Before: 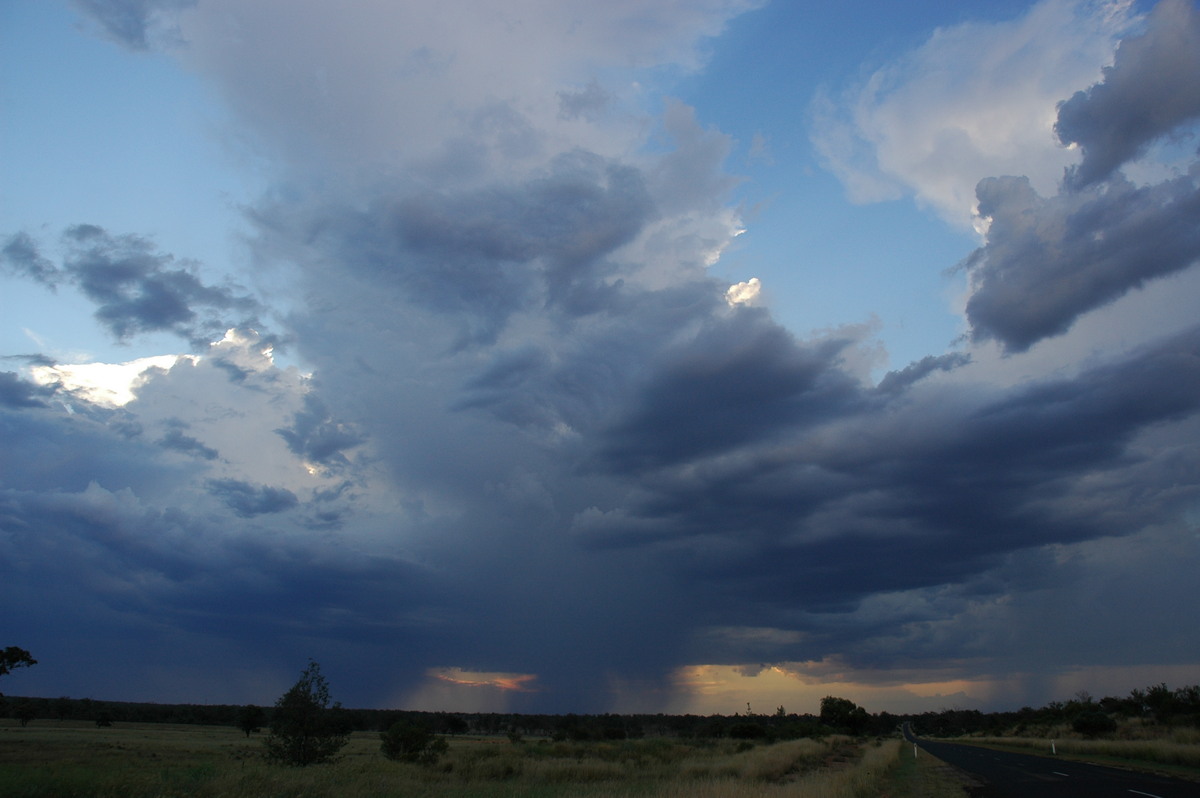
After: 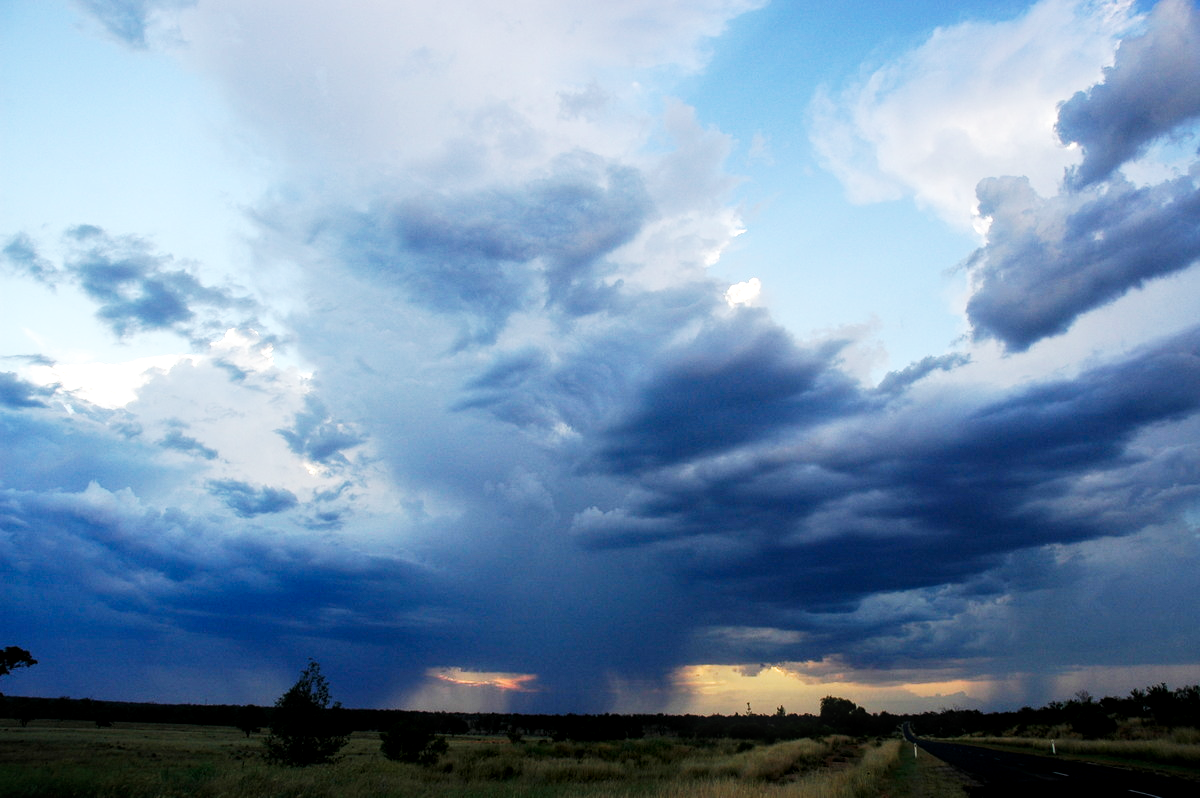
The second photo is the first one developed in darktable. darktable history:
local contrast: on, module defaults
exposure: black level correction 0.001, exposure -0.125 EV, compensate exposure bias true, compensate highlight preservation false
base curve: curves: ch0 [(0, 0) (0.007, 0.004) (0.027, 0.03) (0.046, 0.07) (0.207, 0.54) (0.442, 0.872) (0.673, 0.972) (1, 1)], preserve colors none
